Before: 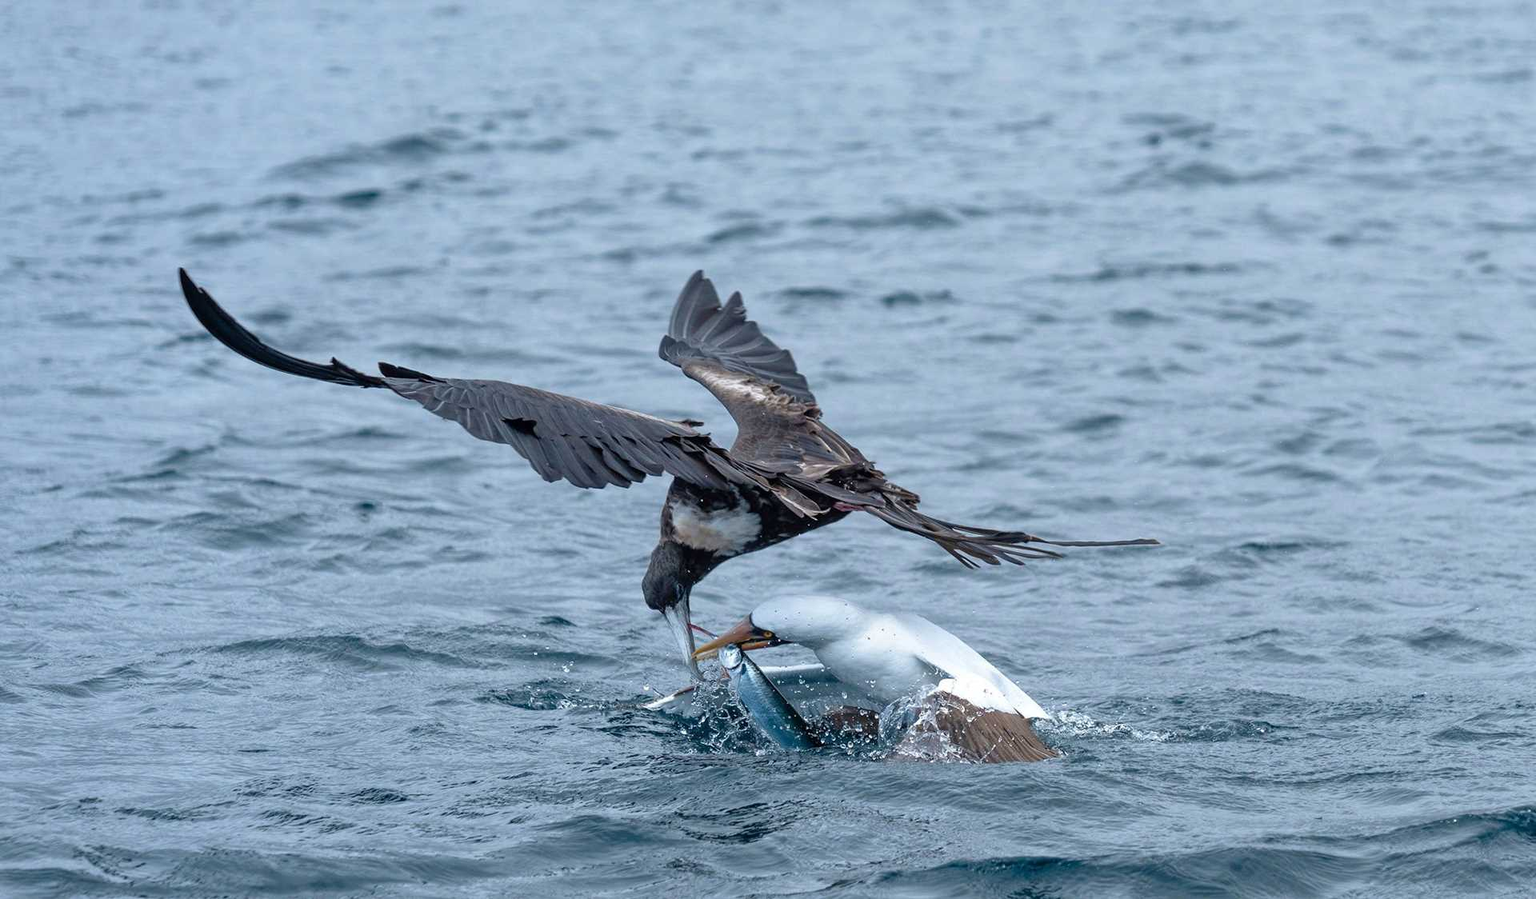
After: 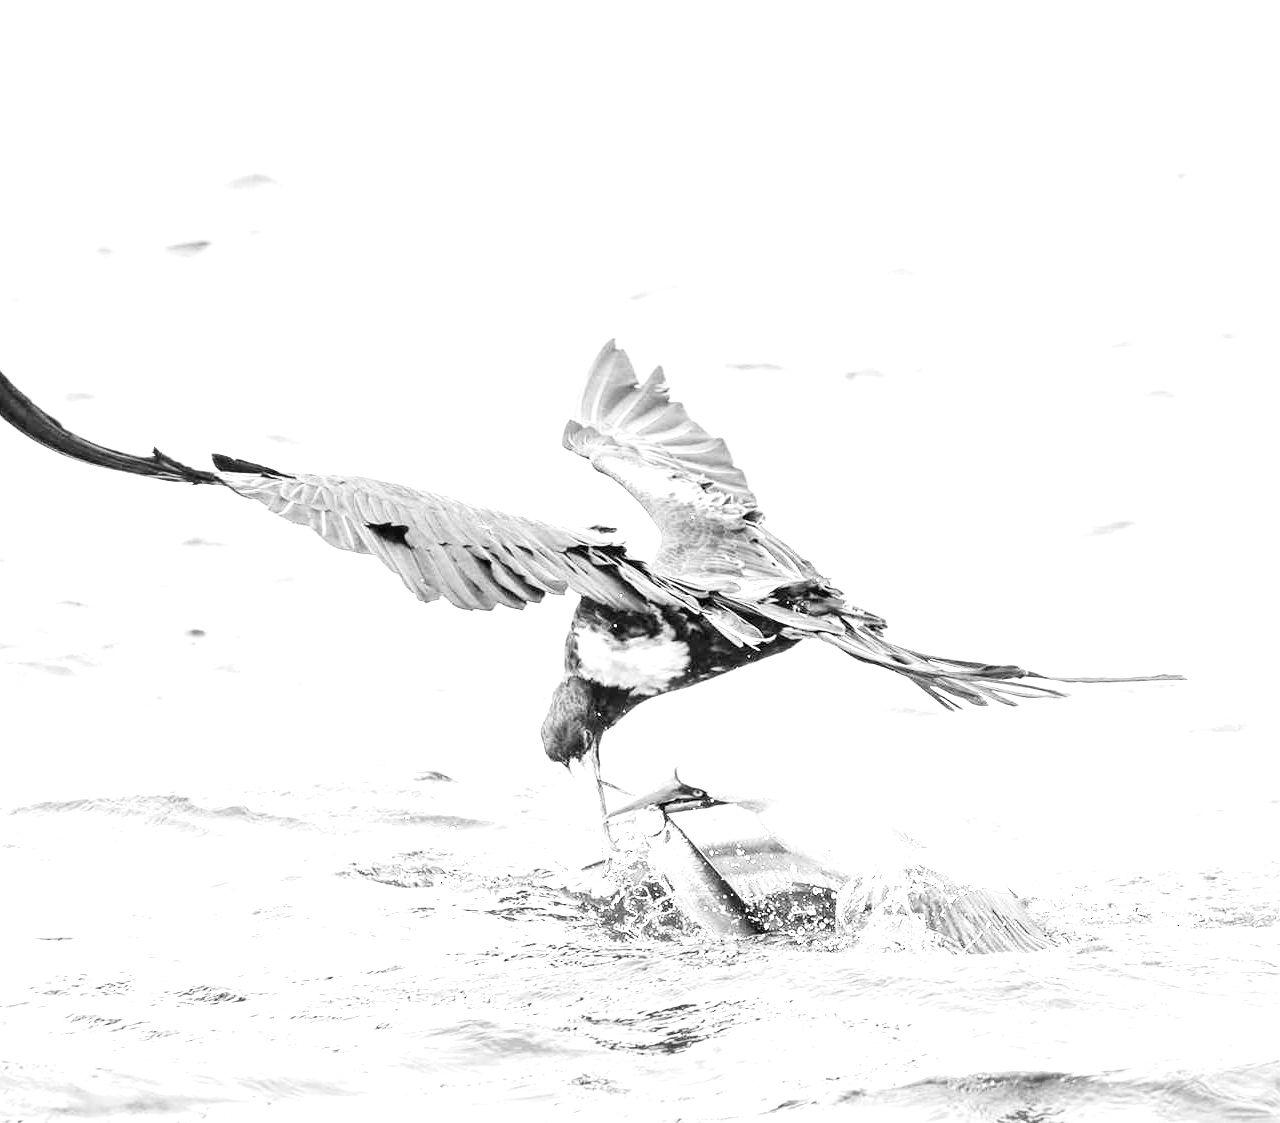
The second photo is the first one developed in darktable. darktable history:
exposure: black level correction 0.001, exposure 1.997 EV, compensate highlight preservation false
color calibration: output gray [0.18, 0.41, 0.41, 0], illuminant custom, x 0.263, y 0.519, temperature 7019.83 K
contrast brightness saturation: contrast 0.195, brightness 0.157, saturation 0.227
color balance rgb: linear chroma grading › global chroma 10.496%, perceptual saturation grading › global saturation 25.381%, global vibrance 20%
crop and rotate: left 13.696%, right 19.599%
